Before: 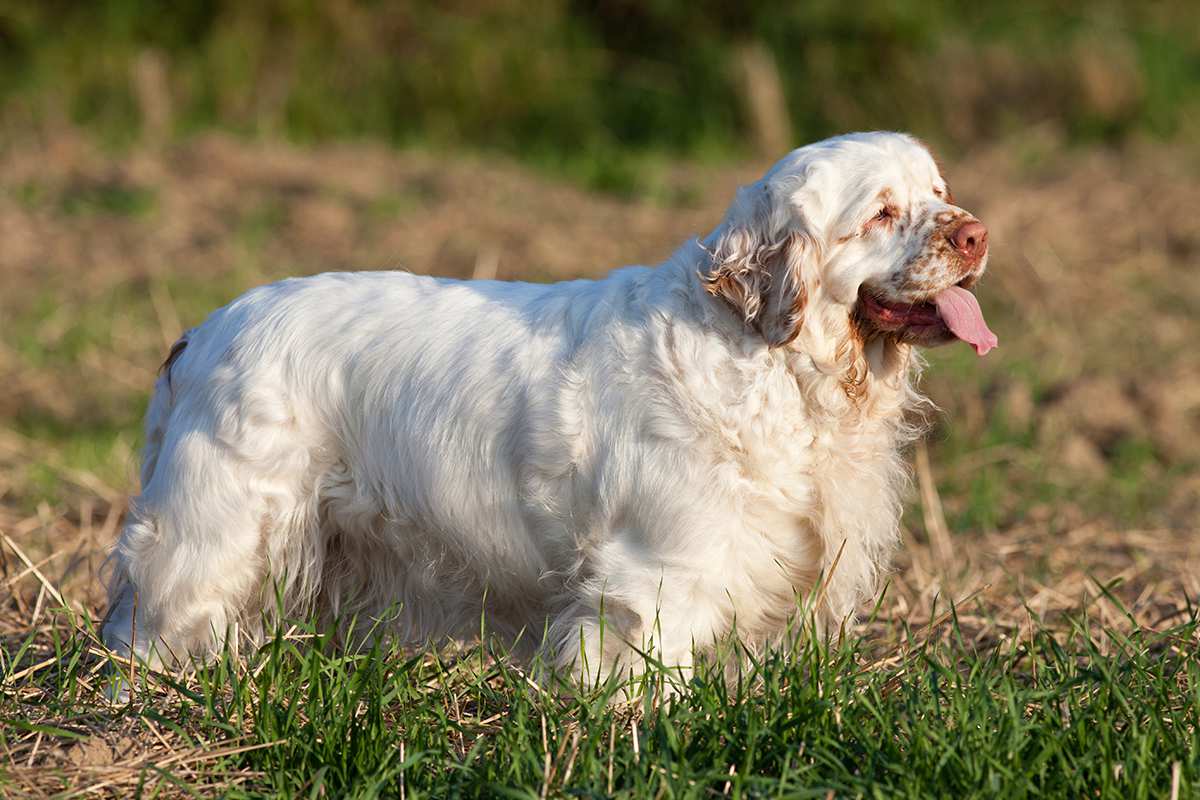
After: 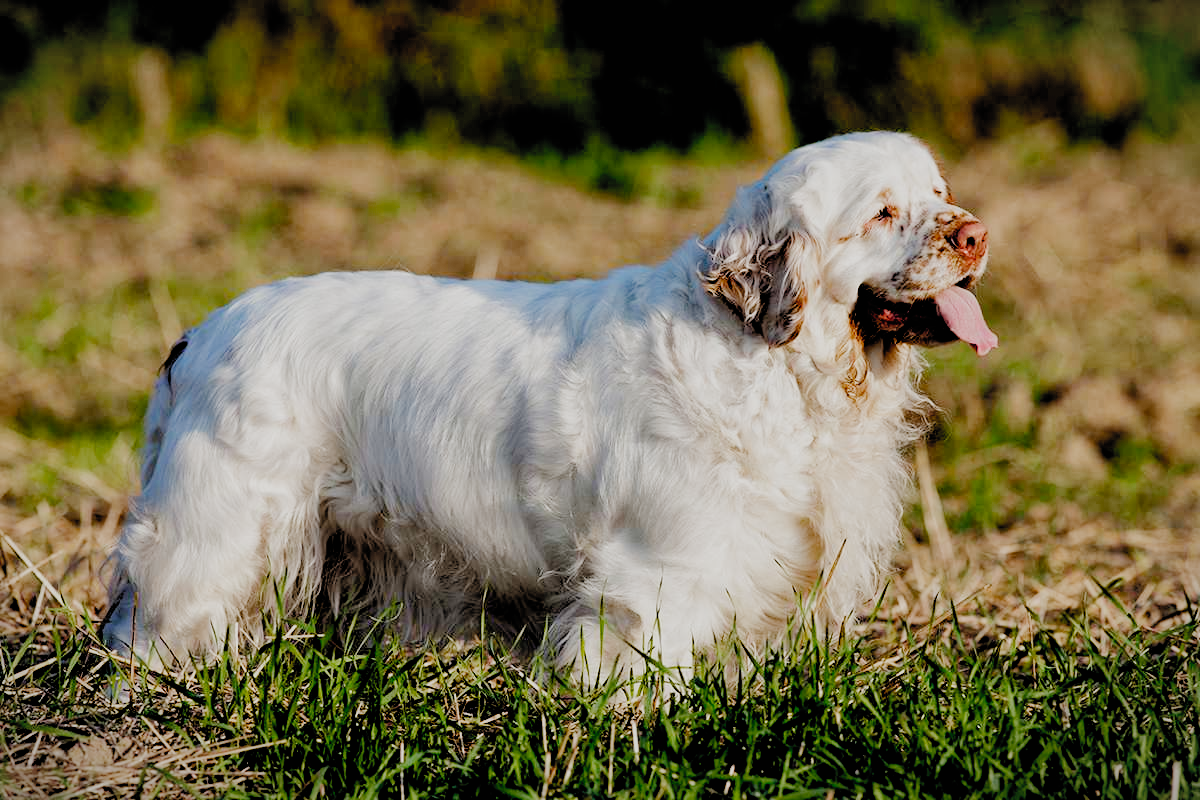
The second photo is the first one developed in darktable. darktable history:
filmic rgb: black relative exposure -2.85 EV, white relative exposure 4.56 EV, hardness 1.77, contrast 1.25, preserve chrominance no, color science v5 (2021)
vignetting: fall-off start 100%, fall-off radius 64.94%, automatic ratio true, unbound false
tone equalizer: -8 EV -0.417 EV, -7 EV -0.389 EV, -6 EV -0.333 EV, -5 EV -0.222 EV, -3 EV 0.222 EV, -2 EV 0.333 EV, -1 EV 0.389 EV, +0 EV 0.417 EV, edges refinement/feathering 500, mask exposure compensation -1.57 EV, preserve details no
shadows and highlights: on, module defaults
